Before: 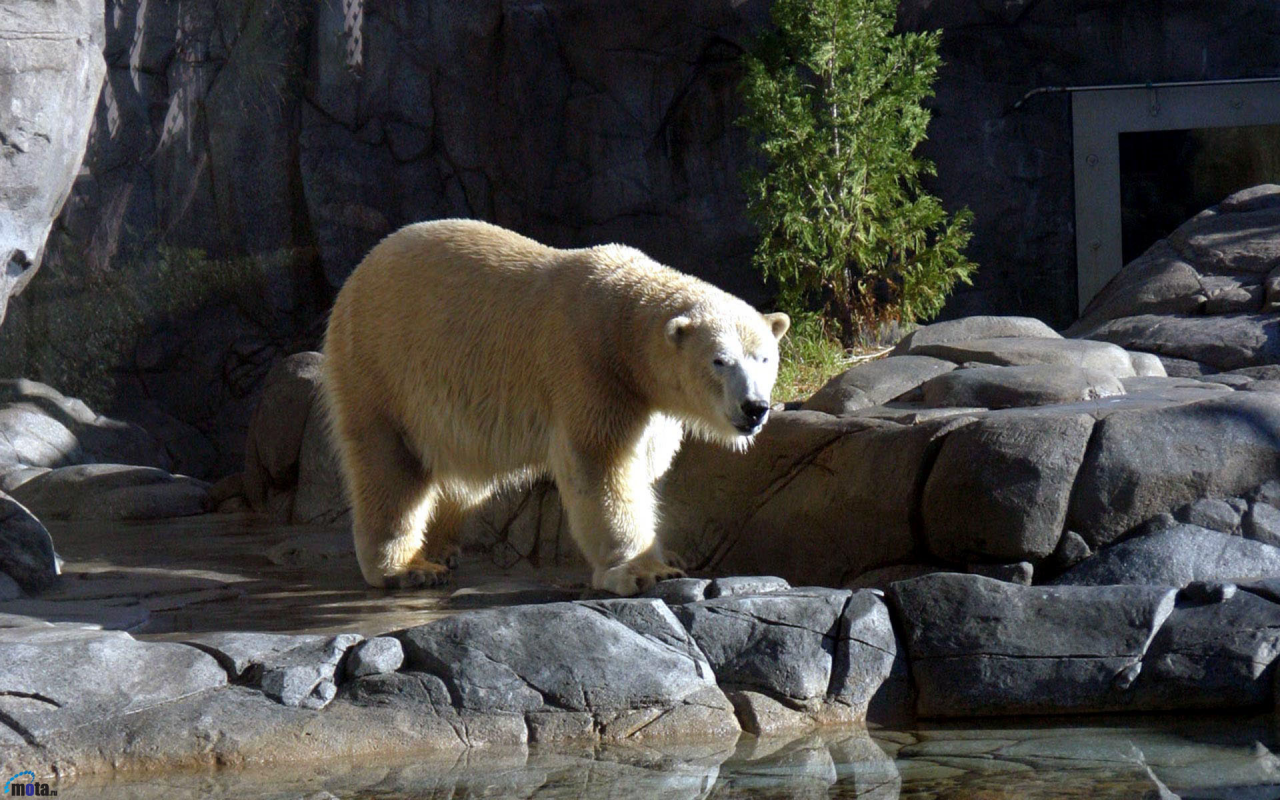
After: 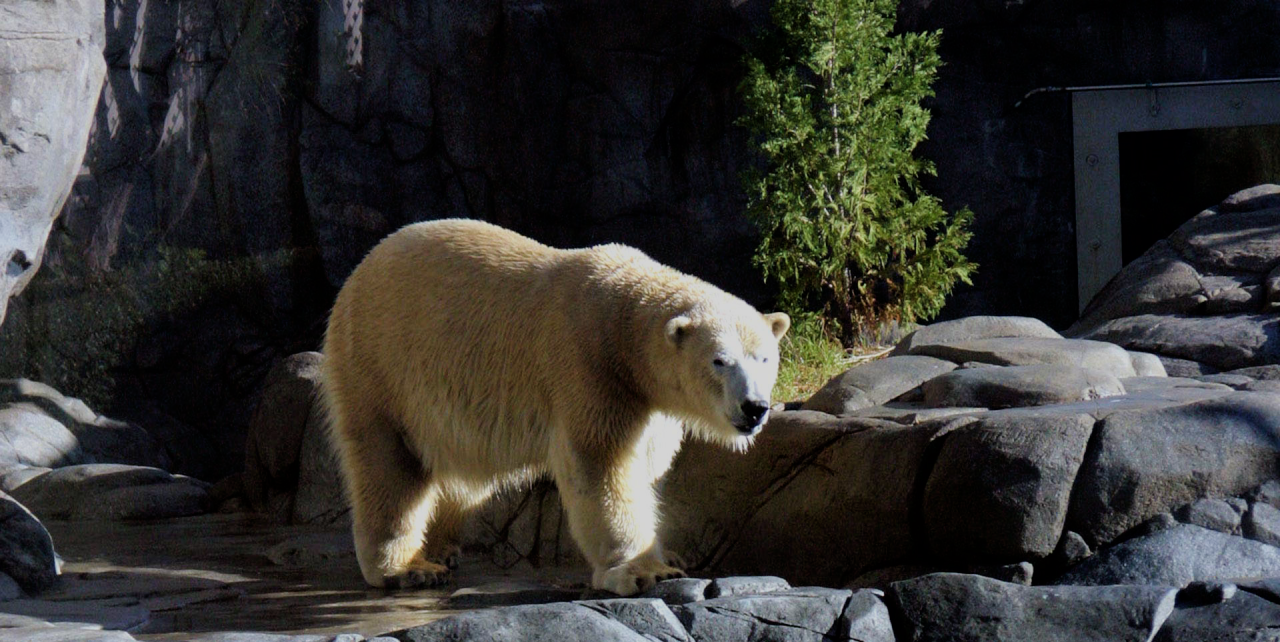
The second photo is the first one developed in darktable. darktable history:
velvia: strength 21.61%
crop: bottom 19.641%
filmic rgb: black relative exposure -7.65 EV, white relative exposure 4.56 EV, hardness 3.61
